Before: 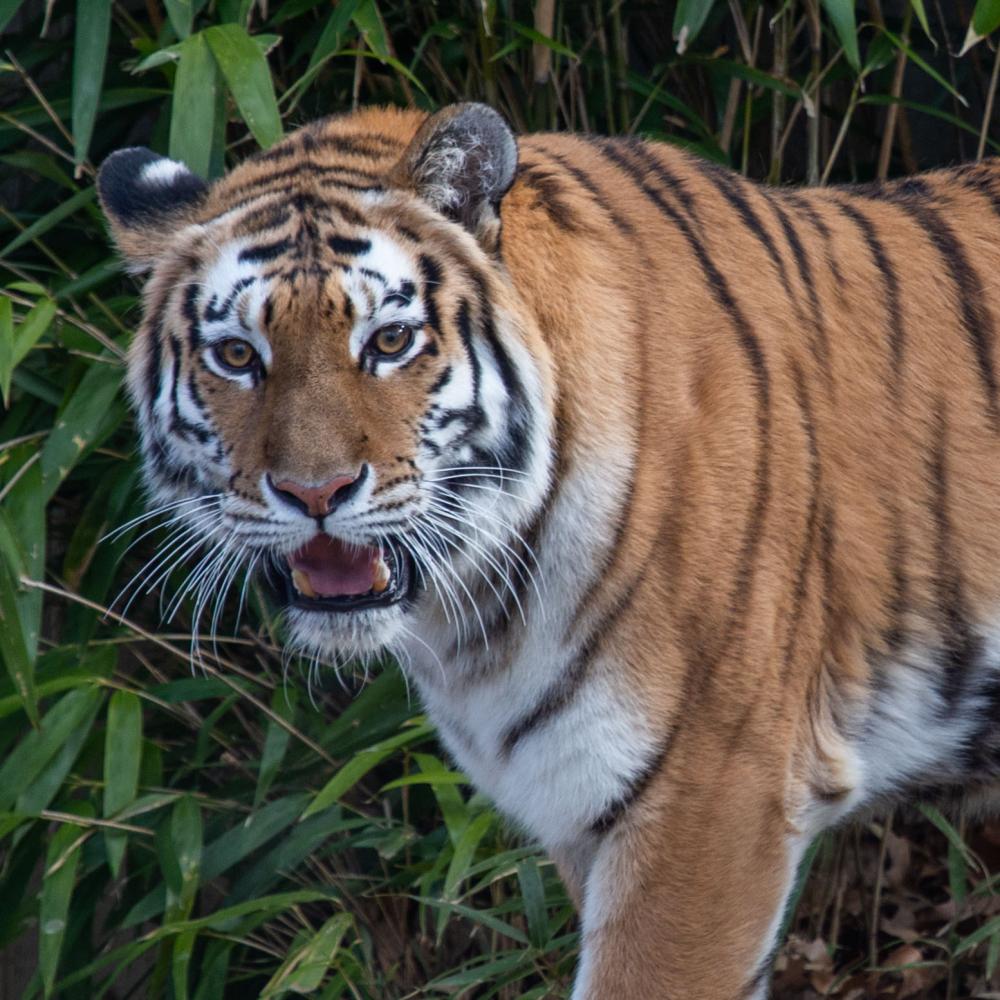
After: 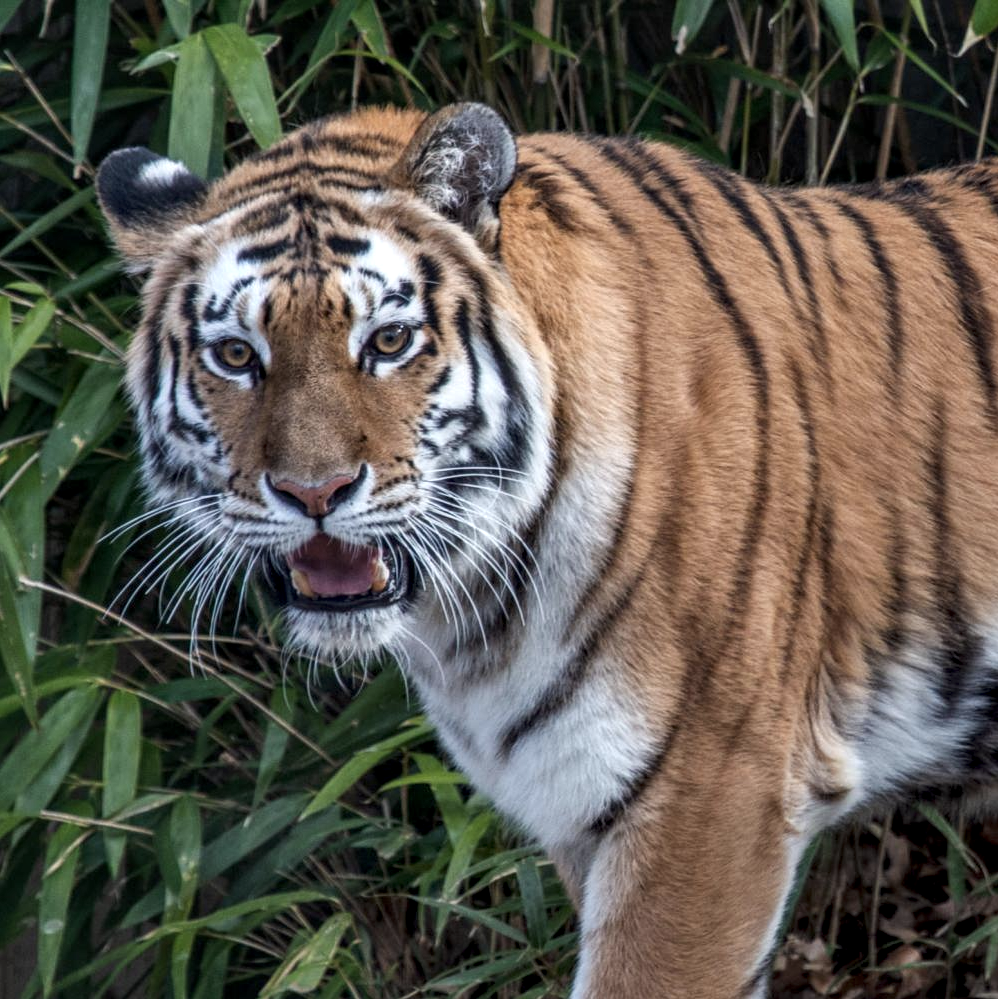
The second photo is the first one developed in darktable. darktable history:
tone curve: curves: ch0 [(0, 0) (0.003, 0.022) (0.011, 0.027) (0.025, 0.038) (0.044, 0.056) (0.069, 0.081) (0.1, 0.11) (0.136, 0.145) (0.177, 0.185) (0.224, 0.229) (0.277, 0.278) (0.335, 0.335) (0.399, 0.399) (0.468, 0.468) (0.543, 0.543) (0.623, 0.623) (0.709, 0.705) (0.801, 0.793) (0.898, 0.887) (1, 1)], preserve colors none
contrast brightness saturation: contrast -0.1, saturation -0.1
crop and rotate: left 0.126%
local contrast: highlights 60%, shadows 60%, detail 160%
